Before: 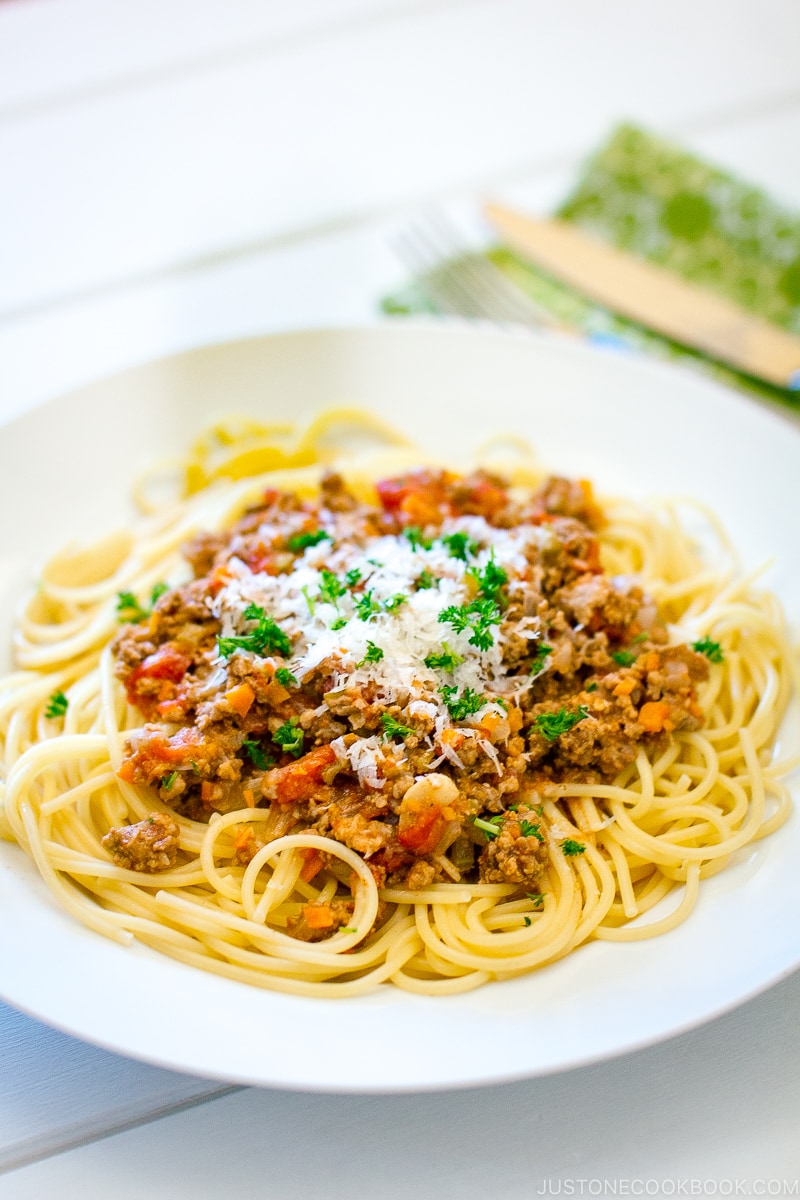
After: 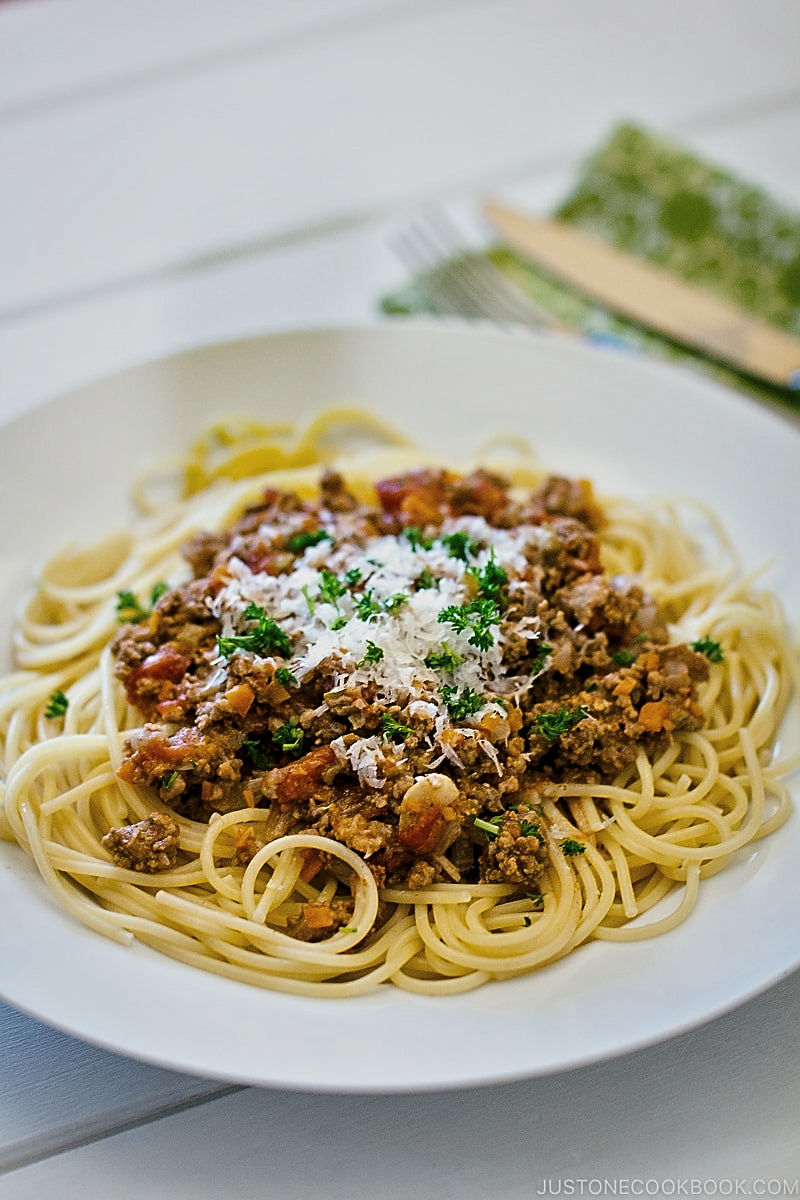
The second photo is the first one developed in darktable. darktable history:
tone equalizer: -8 EV -0.001 EV, -7 EV 0.005 EV, -6 EV -0.011 EV, -5 EV 0.018 EV, -4 EV -0.009 EV, -3 EV 0.005 EV, -2 EV -0.047 EV, -1 EV -0.27 EV, +0 EV -0.555 EV, smoothing diameter 2.18%, edges refinement/feathering 23.66, mask exposure compensation -1.57 EV, filter diffusion 5
sharpen: amount 0.596
levels: levels [0, 0.618, 1]
